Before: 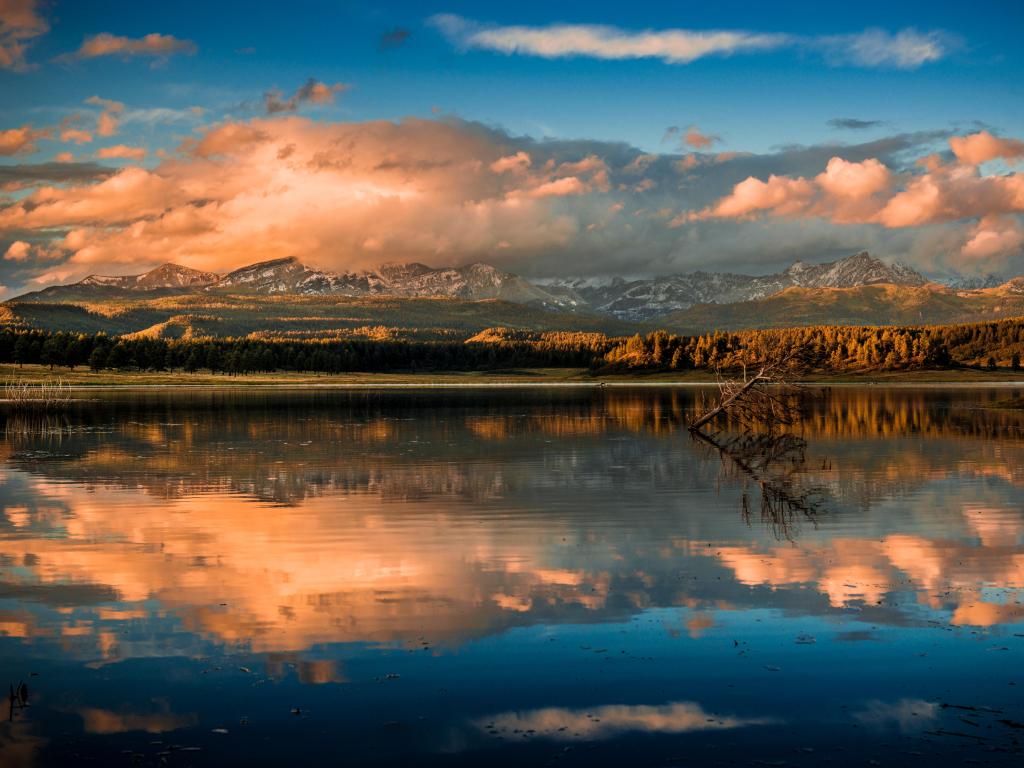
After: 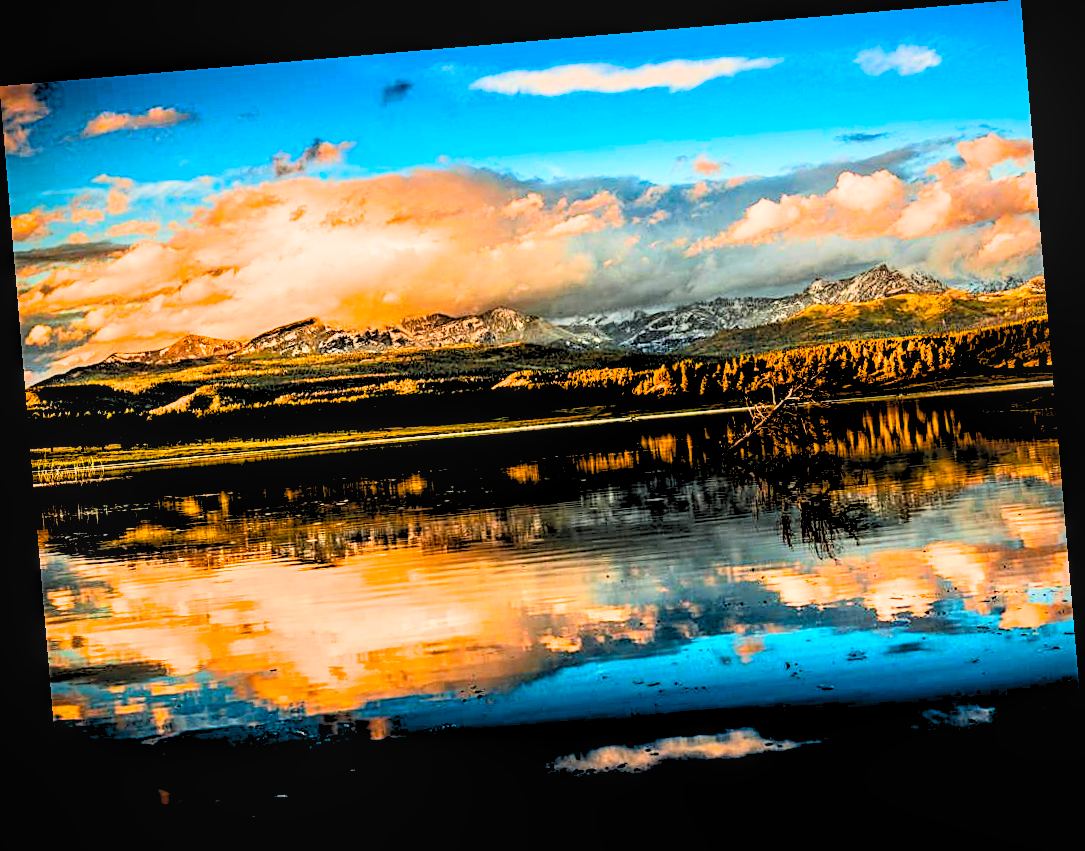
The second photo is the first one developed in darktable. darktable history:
color balance rgb: linear chroma grading › global chroma 50%, perceptual saturation grading › global saturation 2.34%, global vibrance 6.64%, contrast 12.71%, saturation formula JzAzBz (2021)
rotate and perspective: rotation -4.86°, automatic cropping off
contrast brightness saturation: contrast 0.2, brightness 0.15, saturation 0.14
sharpen: on, module defaults
filmic rgb: black relative exposure -5 EV, hardness 2.88, contrast 1.2, highlights saturation mix -30%
tone equalizer: -8 EV -0.75 EV, -7 EV -0.7 EV, -6 EV -0.6 EV, -5 EV -0.4 EV, -3 EV 0.4 EV, -2 EV 0.6 EV, -1 EV 0.7 EV, +0 EV 0.75 EV, edges refinement/feathering 500, mask exposure compensation -1.57 EV, preserve details no
local contrast: detail 130%
levels: levels [0.072, 0.414, 0.976]
